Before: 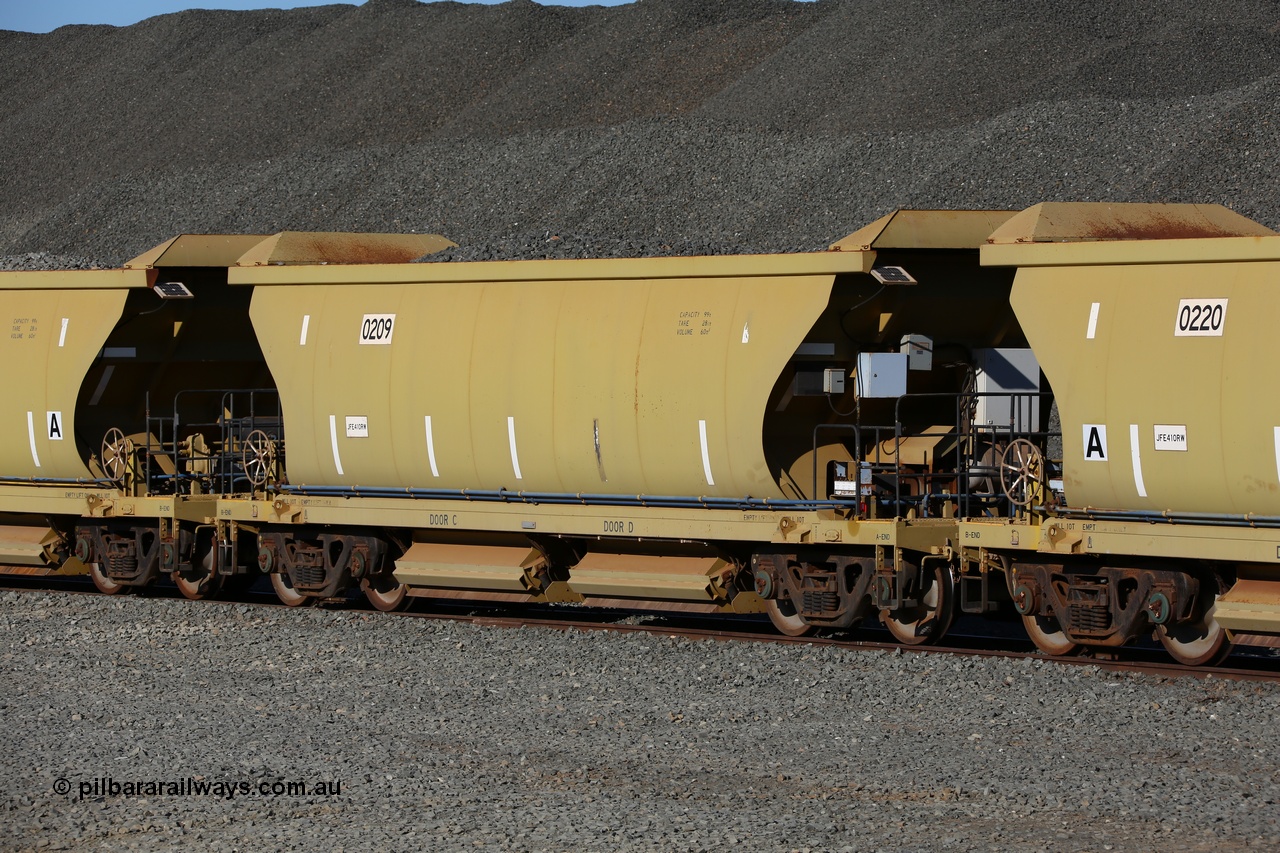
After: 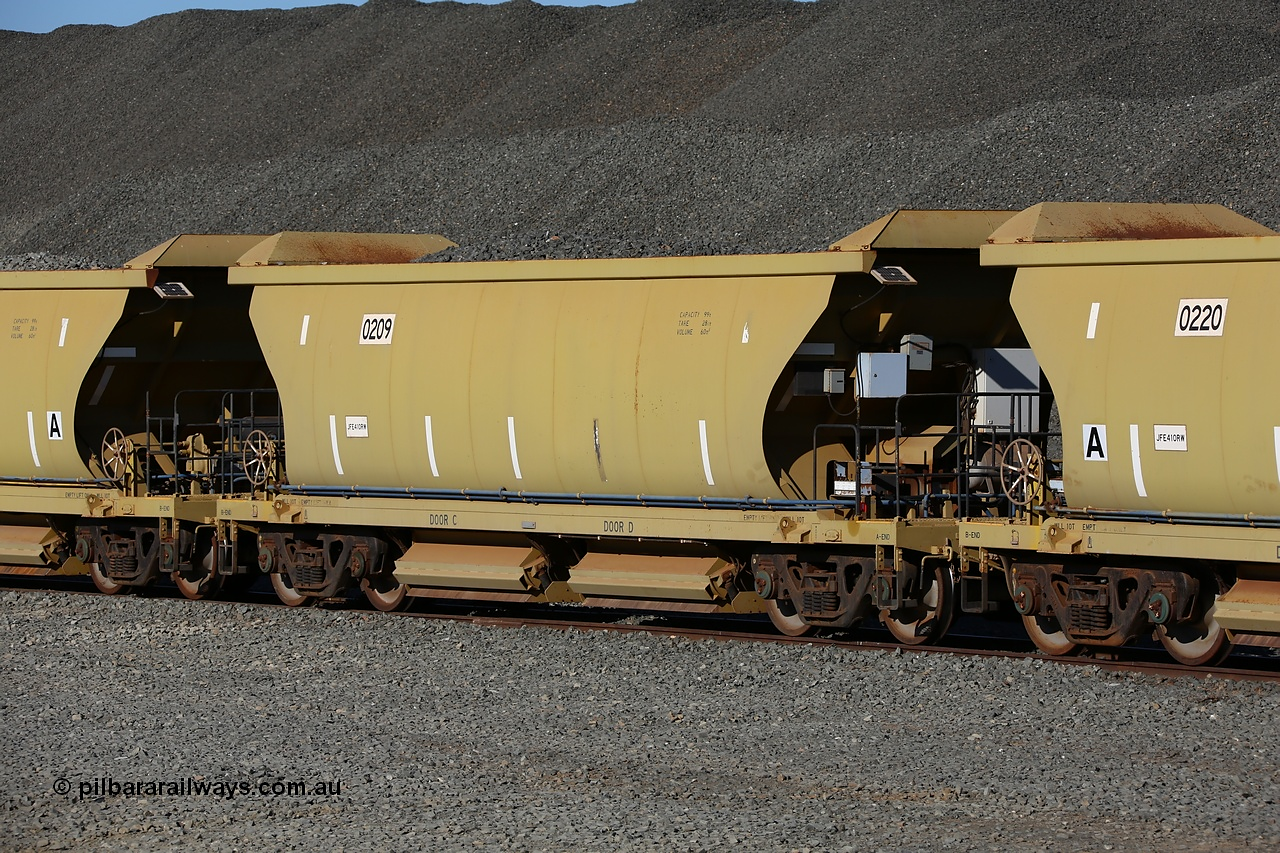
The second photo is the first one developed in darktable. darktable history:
sharpen: radius 0.997, threshold 0.949
